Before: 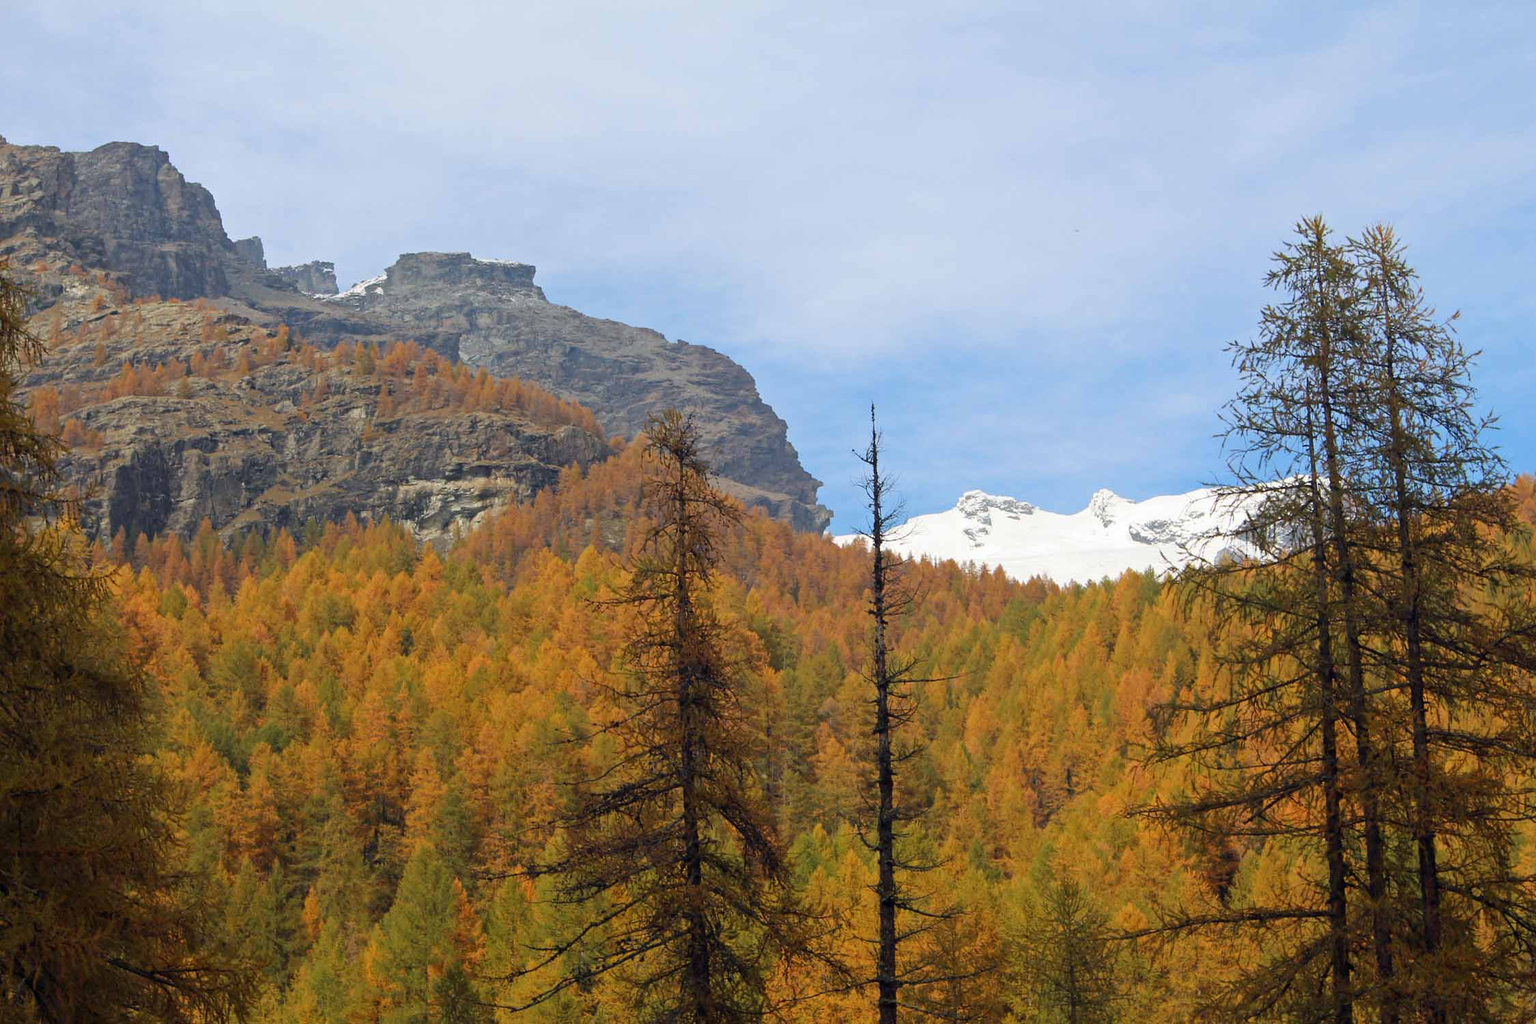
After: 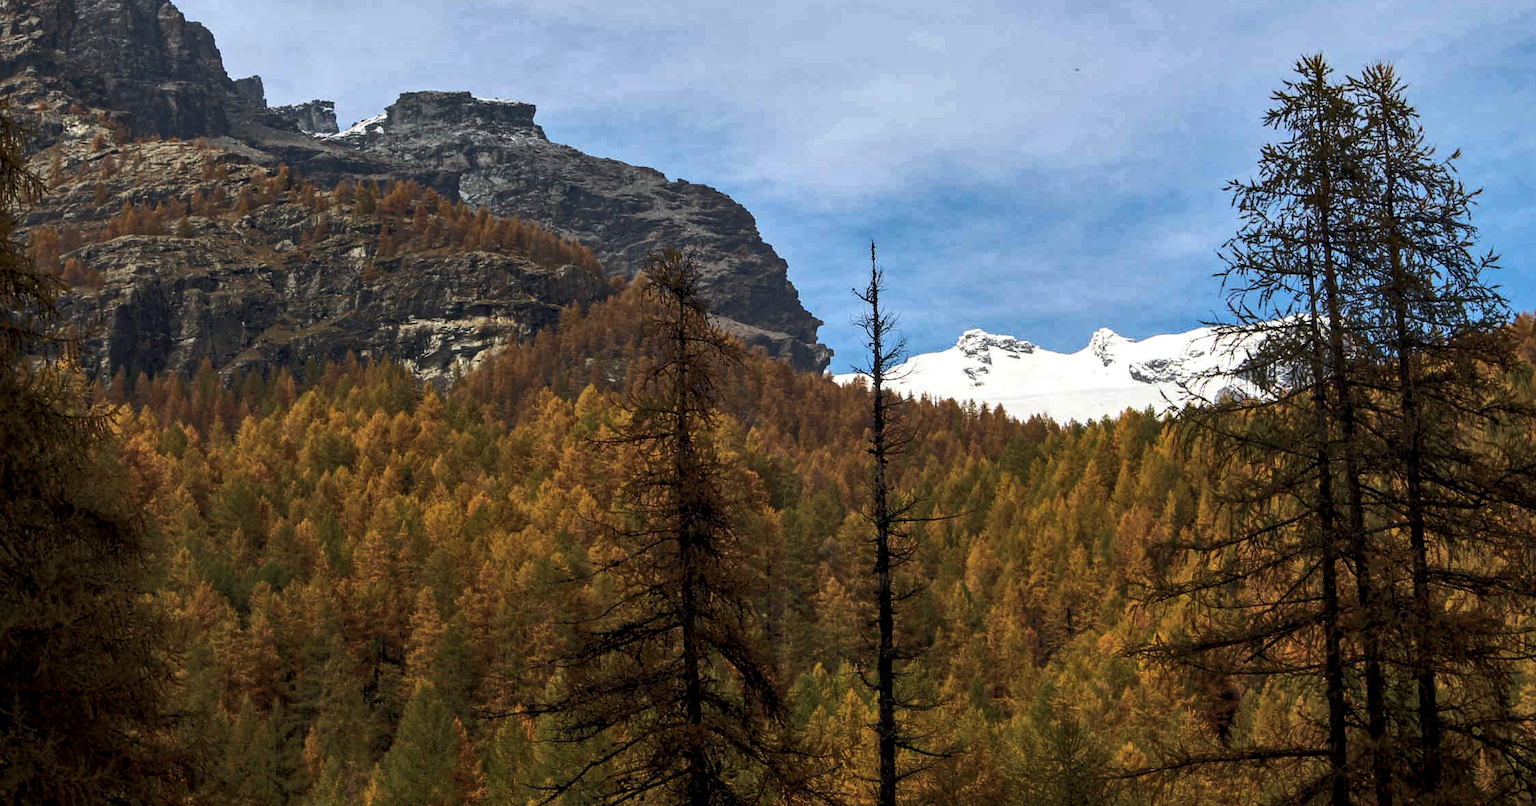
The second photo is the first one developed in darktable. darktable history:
crop and rotate: top 15.834%, bottom 5.386%
color balance rgb: shadows lift › hue 86.74°, power › hue 326.4°, linear chroma grading › global chroma 14.961%, perceptual saturation grading › global saturation 0.165%, perceptual brilliance grading › highlights 2.387%, perceptual brilliance grading › mid-tones -50.222%, perceptual brilliance grading › shadows -50.23%, global vibrance 20%
local contrast: highlights 62%, detail 143%, midtone range 0.421
shadows and highlights: shadows 24.8, highlights -47.85, soften with gaussian
